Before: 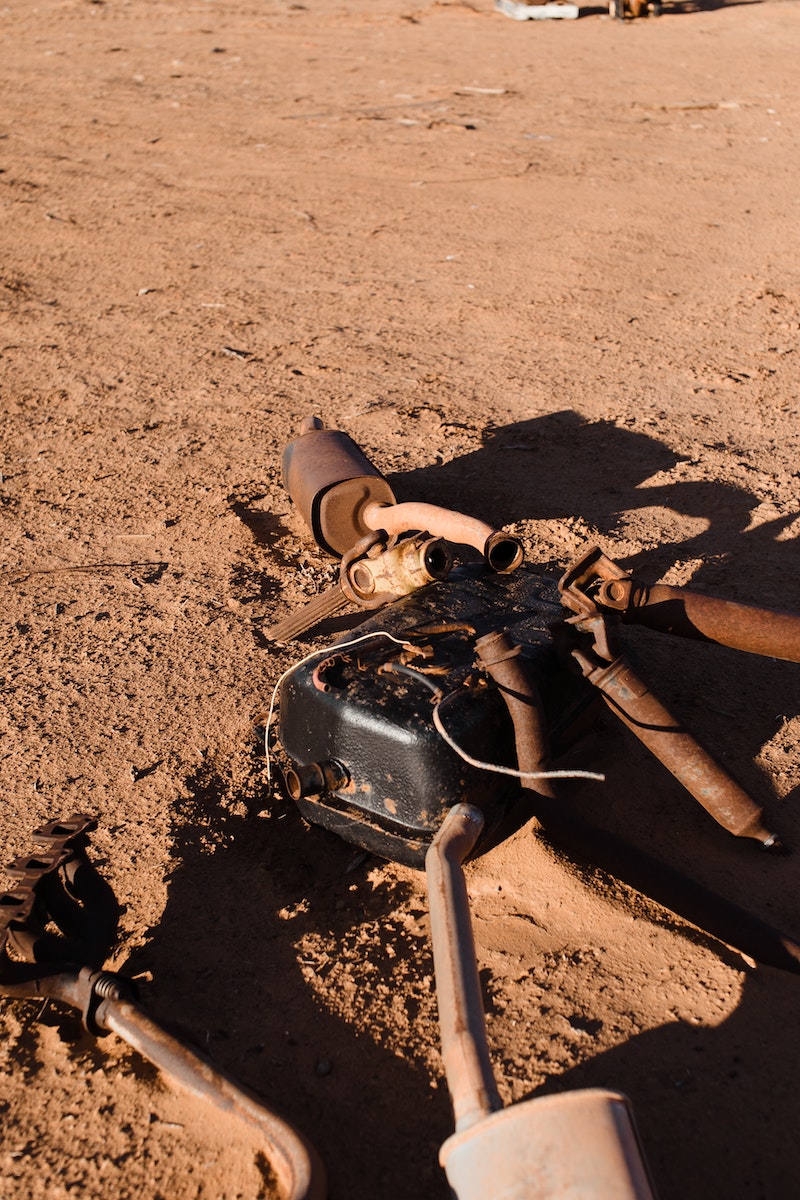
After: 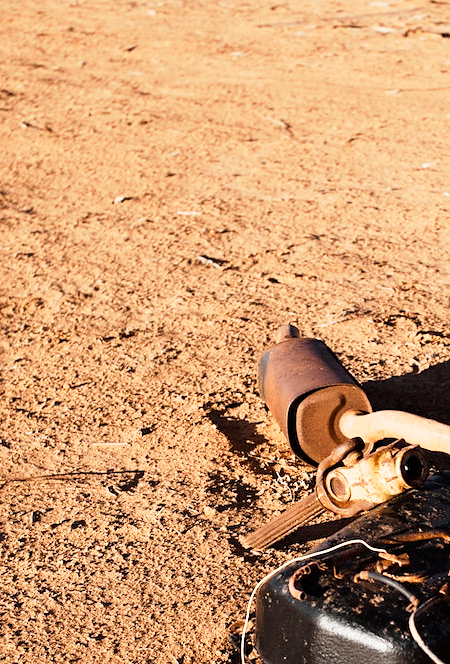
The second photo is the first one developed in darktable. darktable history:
crop and rotate: left 3.034%, top 7.686%, right 40.652%, bottom 36.944%
base curve: curves: ch0 [(0, 0) (0.005, 0.002) (0.193, 0.295) (0.399, 0.664) (0.75, 0.928) (1, 1)], preserve colors none
sharpen: amount 0.211
